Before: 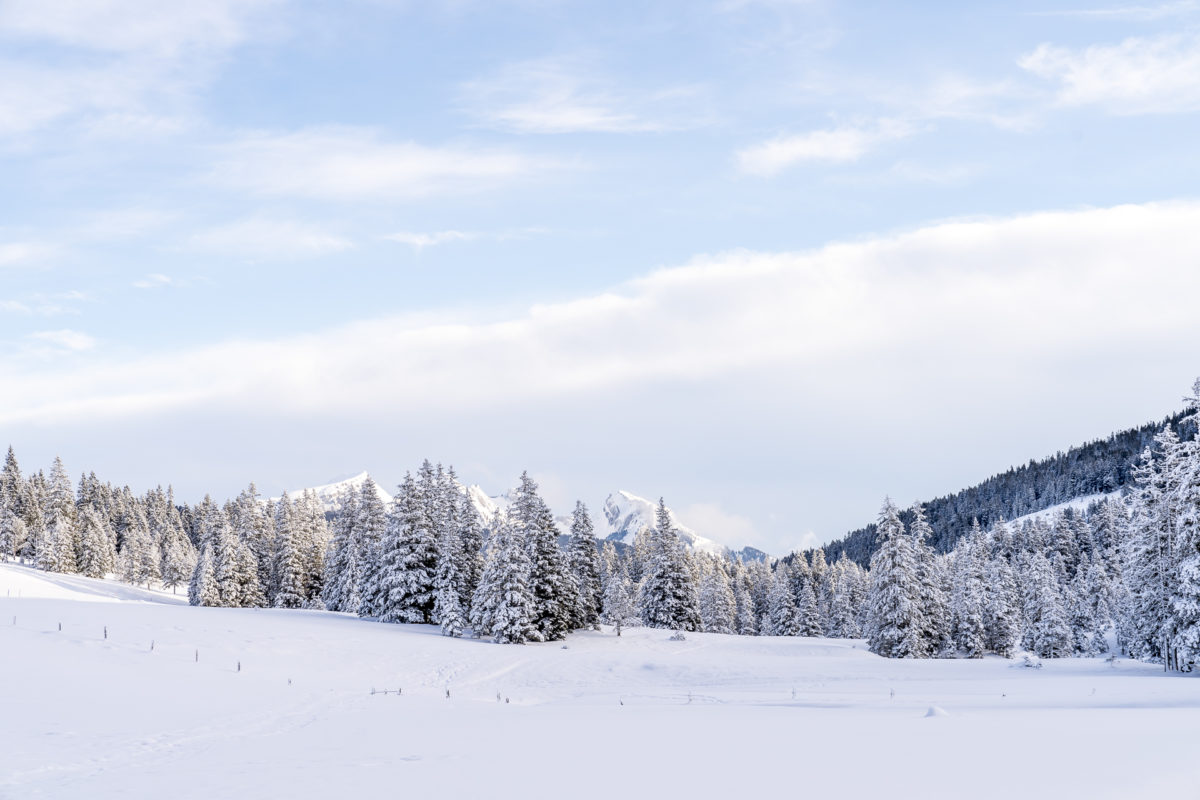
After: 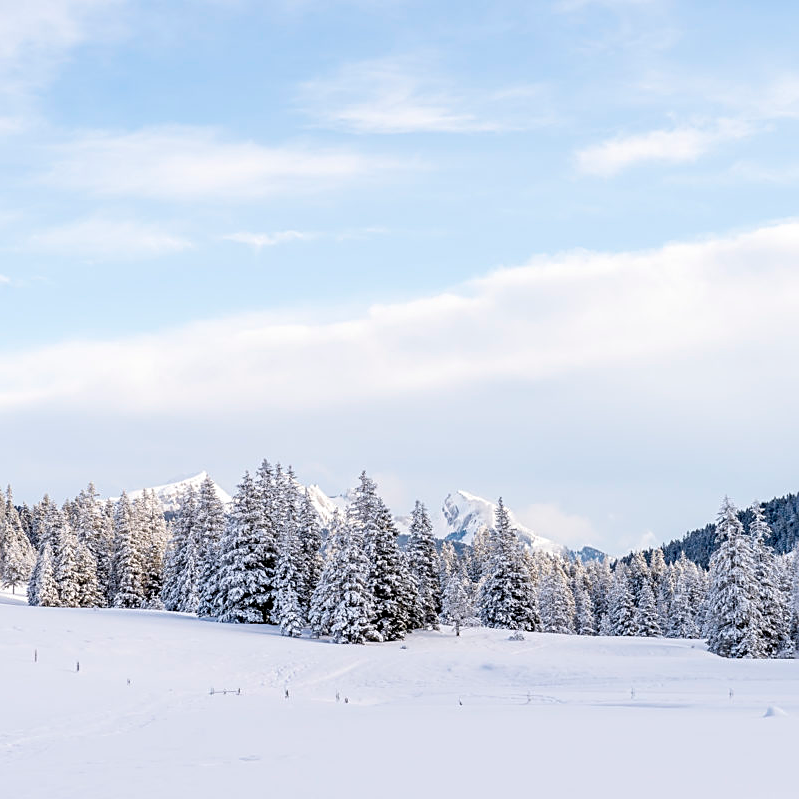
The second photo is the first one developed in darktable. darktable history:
crop and rotate: left 13.458%, right 19.887%
sharpen: on, module defaults
